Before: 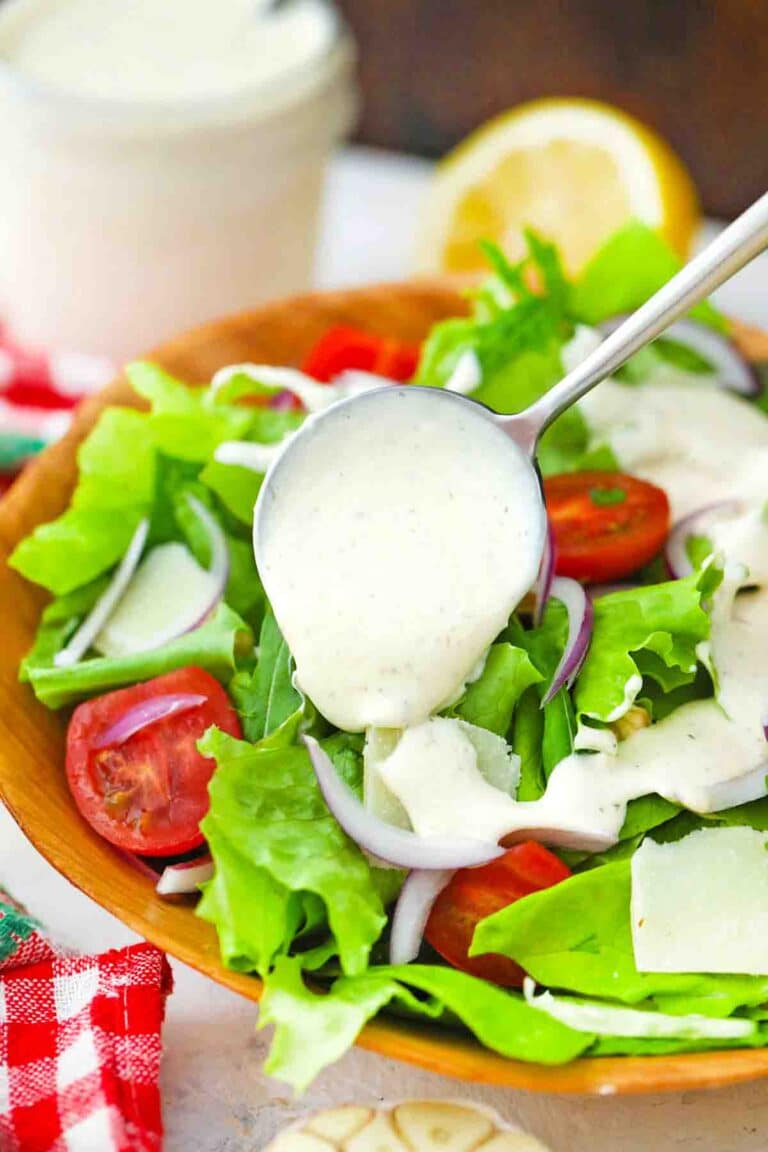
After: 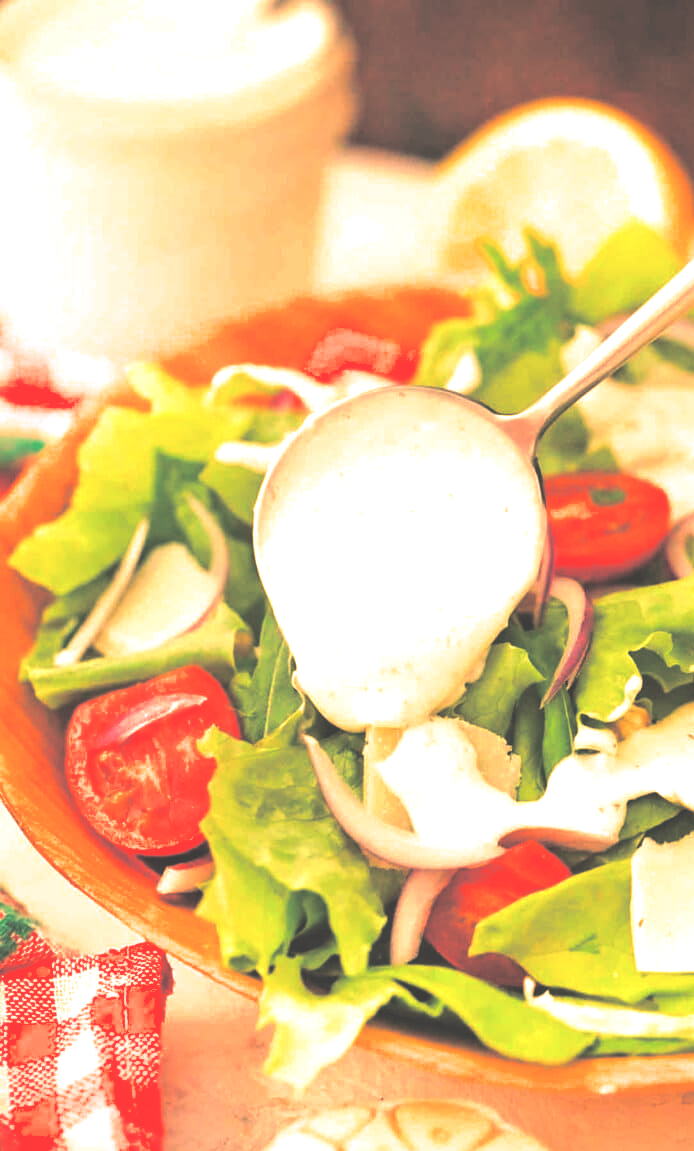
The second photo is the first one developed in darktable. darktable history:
split-toning: shadows › hue 43.2°, shadows › saturation 0, highlights › hue 50.4°, highlights › saturation 1
tone equalizer: on, module defaults
white balance: red 1.467, blue 0.684
exposure: black level correction -0.041, exposure 0.064 EV, compensate highlight preservation false
crop: right 9.509%, bottom 0.031%
